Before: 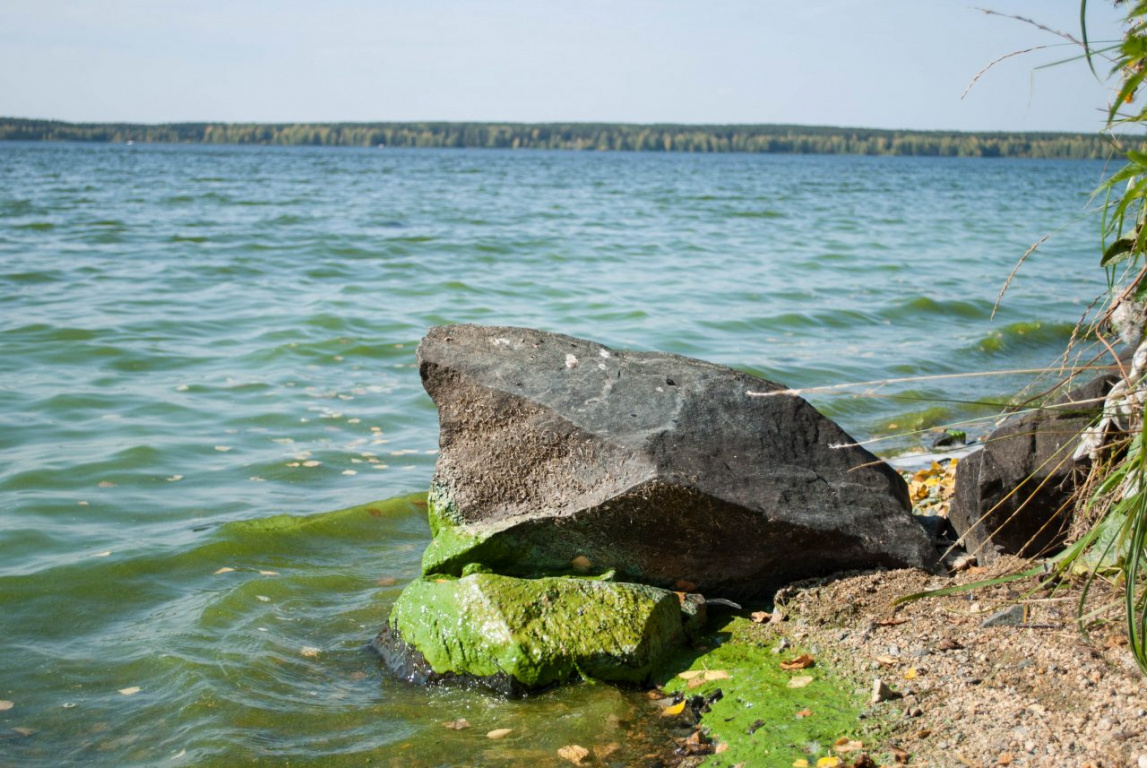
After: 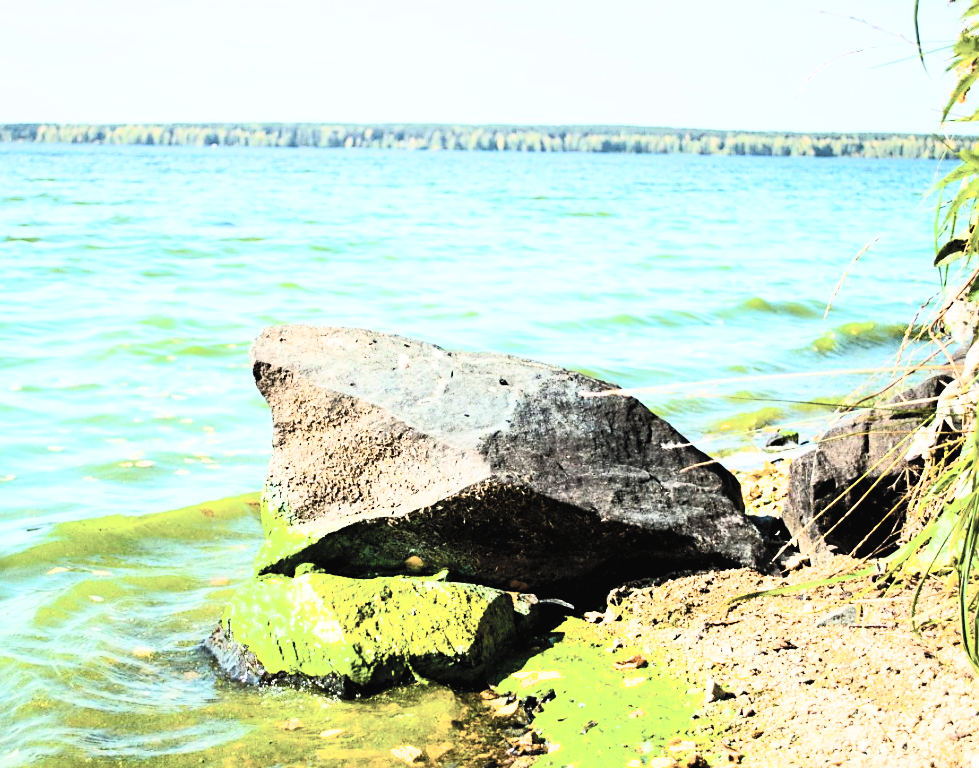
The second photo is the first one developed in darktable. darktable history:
contrast brightness saturation: contrast 0.43, brightness 0.56, saturation -0.19
crop and rotate: left 14.584%
filmic rgb: black relative exposure -5 EV, hardness 2.88, contrast 1.4, highlights saturation mix -30%
color balance rgb: linear chroma grading › global chroma 10%, perceptual saturation grading › global saturation 40%, perceptual brilliance grading › global brilliance 30%, global vibrance 20%
sharpen: radius 1.864, amount 0.398, threshold 1.271
